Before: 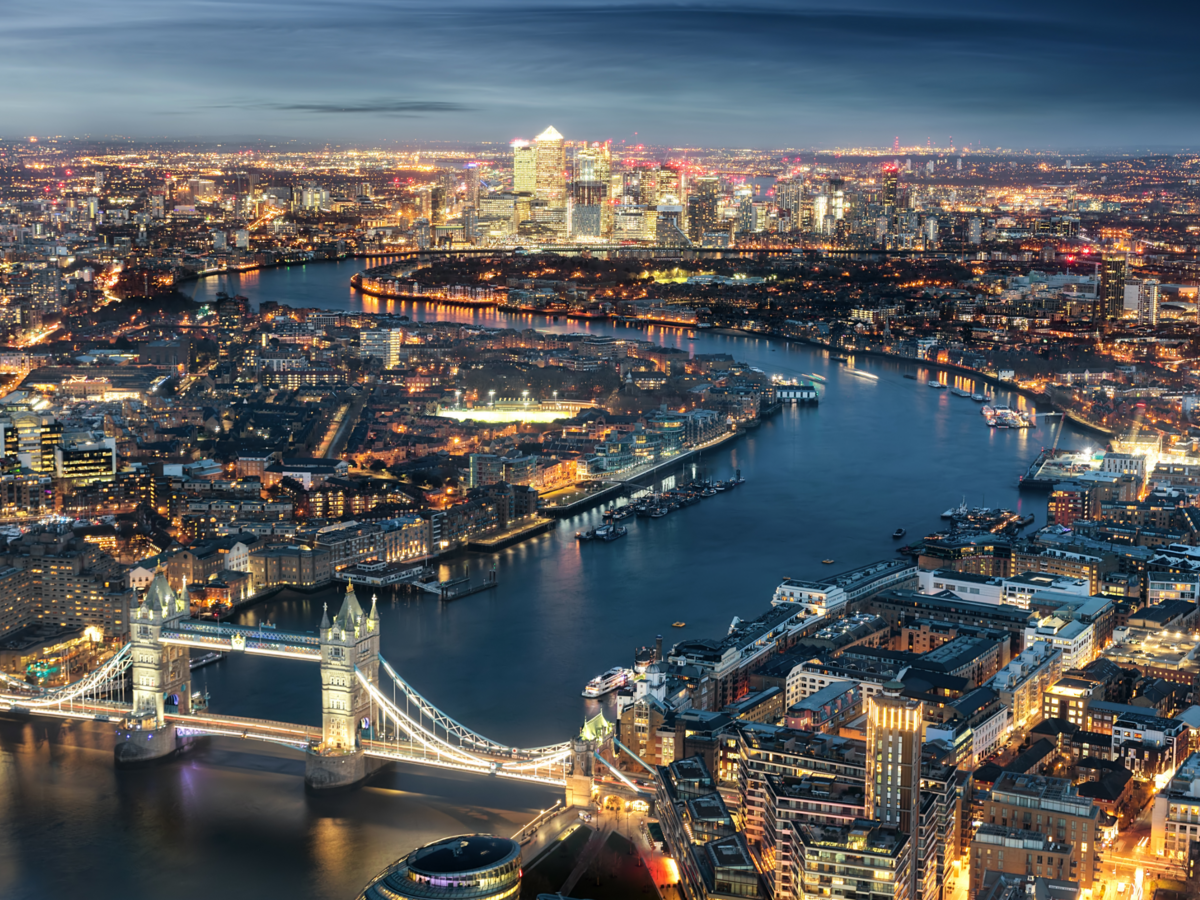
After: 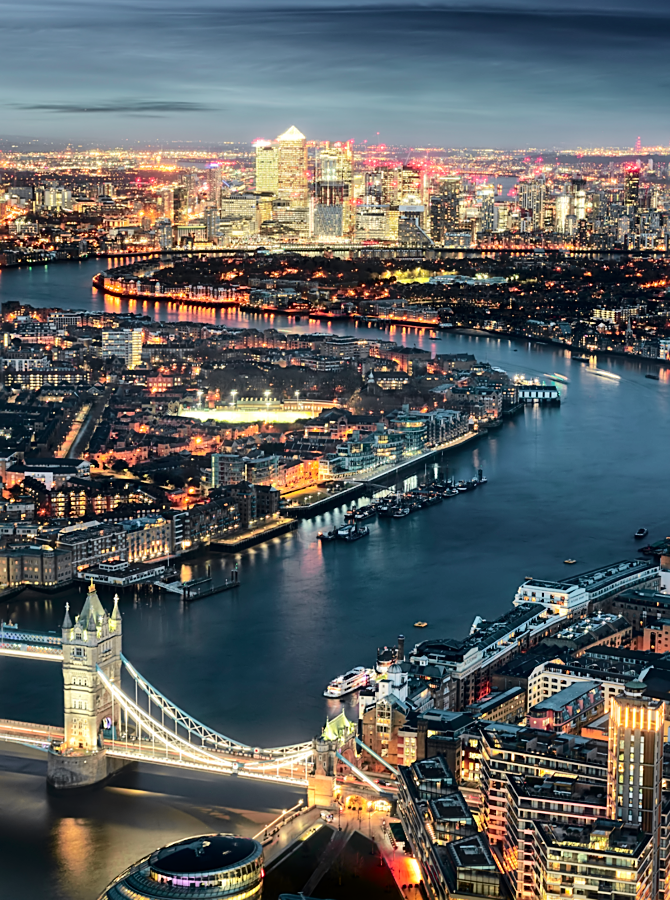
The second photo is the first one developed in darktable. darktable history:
tone curve: curves: ch0 [(0.003, 0) (0.066, 0.031) (0.163, 0.112) (0.264, 0.238) (0.395, 0.421) (0.517, 0.56) (0.684, 0.734) (0.791, 0.814) (1, 1)]; ch1 [(0, 0) (0.164, 0.115) (0.337, 0.332) (0.39, 0.398) (0.464, 0.461) (0.501, 0.5) (0.507, 0.5) (0.534, 0.532) (0.577, 0.59) (0.652, 0.681) (0.733, 0.749) (0.811, 0.796) (1, 1)]; ch2 [(0, 0) (0.337, 0.382) (0.464, 0.476) (0.501, 0.502) (0.527, 0.54) (0.551, 0.565) (0.6, 0.59) (0.687, 0.675) (1, 1)], color space Lab, independent channels, preserve colors none
sharpen: on, module defaults
contrast brightness saturation: contrast 0.045, saturation 0.159
shadows and highlights: soften with gaussian
crop: left 21.507%, right 22.625%
